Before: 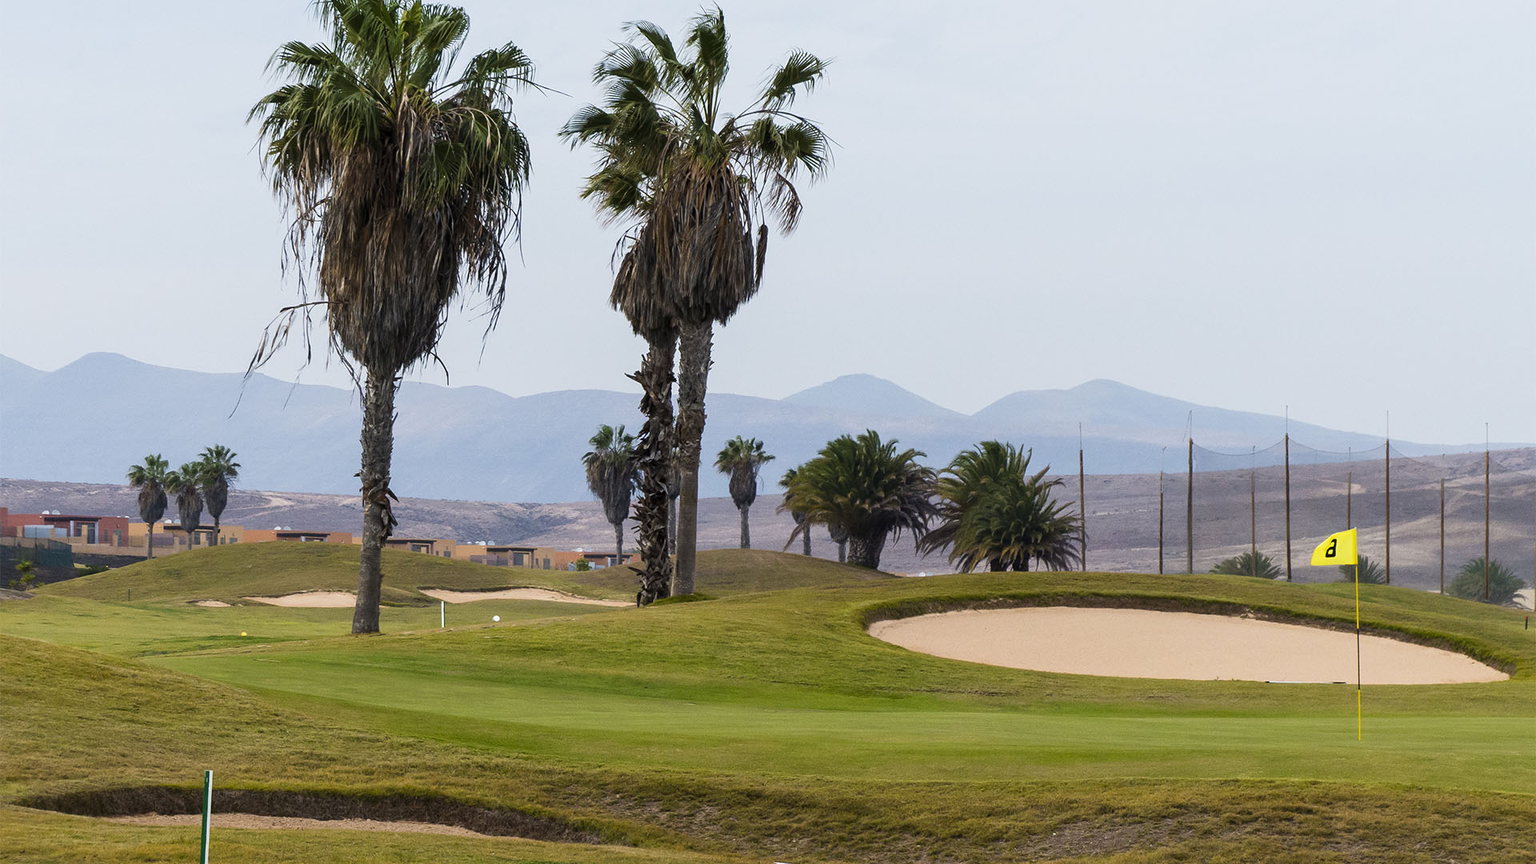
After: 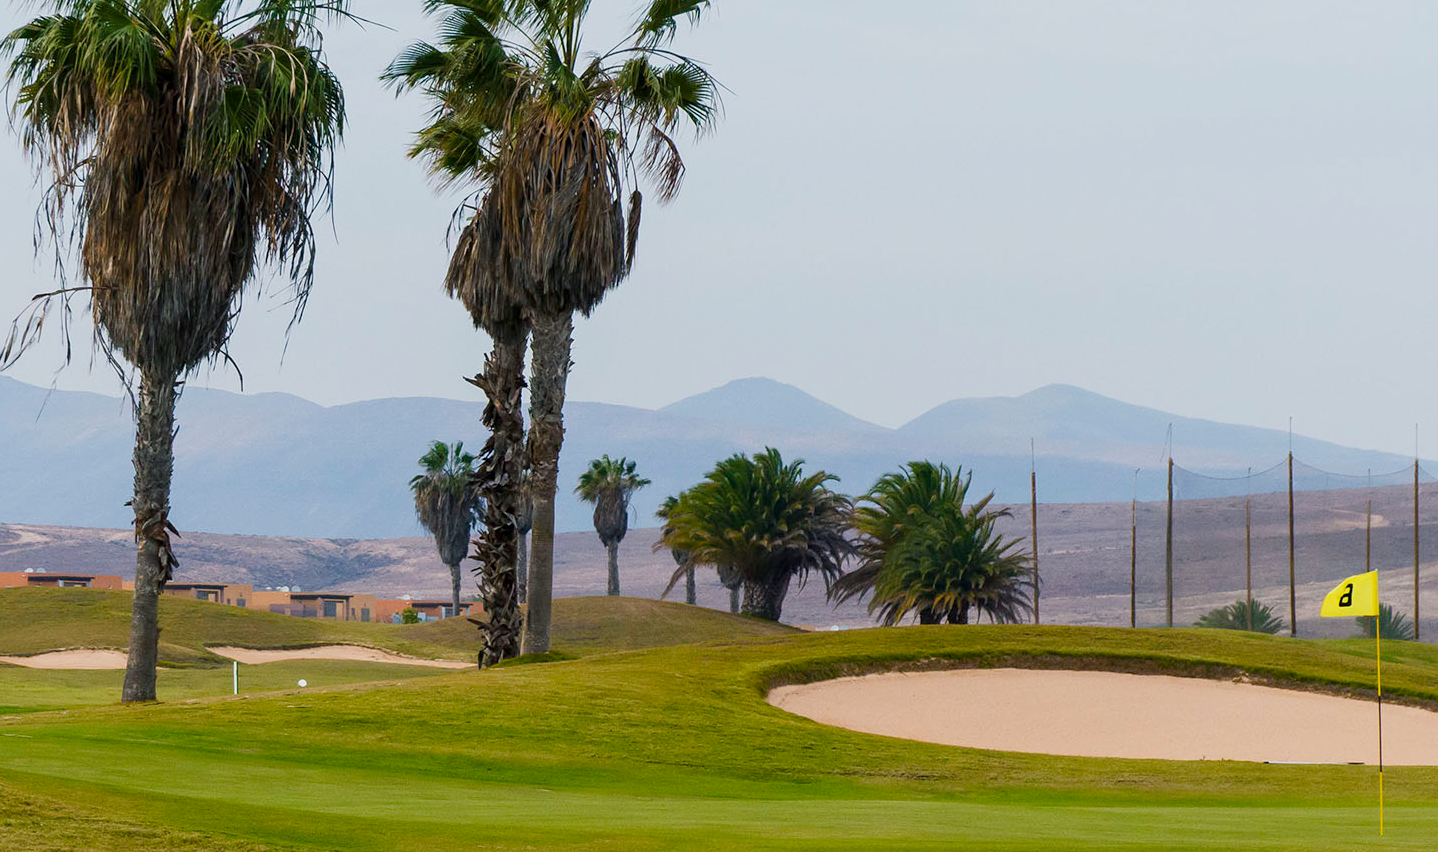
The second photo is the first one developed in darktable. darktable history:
color balance rgb: shadows lift › chroma 2.061%, shadows lift › hue 185°, perceptual saturation grading › global saturation 9.191%, perceptual saturation grading › highlights -13.251%, perceptual saturation grading › mid-tones 14.163%, perceptual saturation grading › shadows 22.607%, contrast -9.912%
crop: left 16.568%, top 8.426%, right 8.534%, bottom 12.605%
